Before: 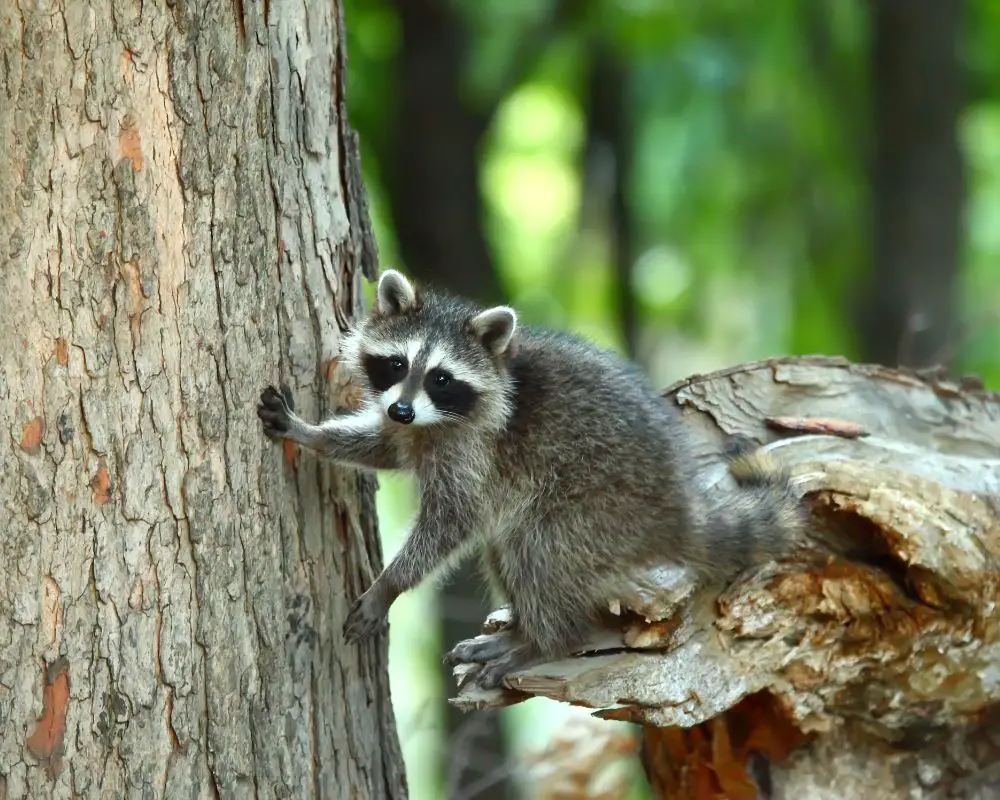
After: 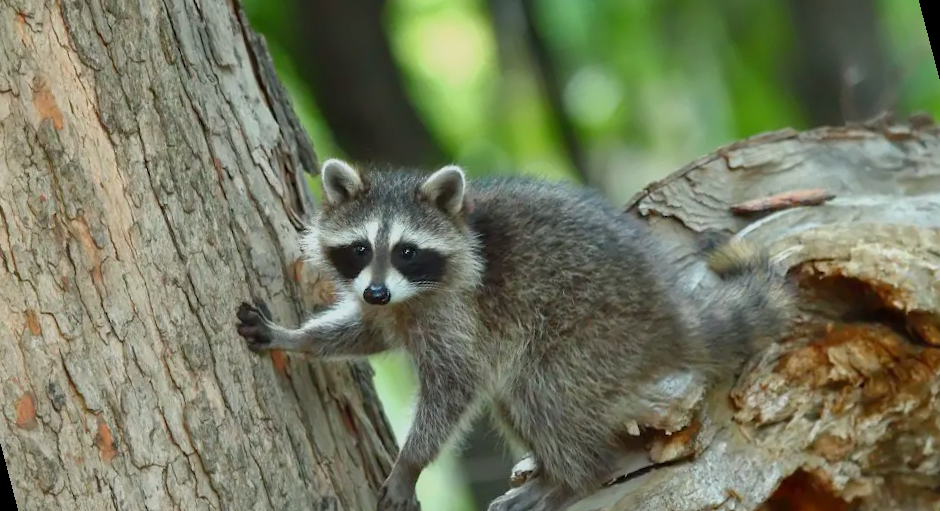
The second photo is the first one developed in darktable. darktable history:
rotate and perspective: rotation -14.8°, crop left 0.1, crop right 0.903, crop top 0.25, crop bottom 0.748
tone equalizer: -8 EV 0.25 EV, -7 EV 0.417 EV, -6 EV 0.417 EV, -5 EV 0.25 EV, -3 EV -0.25 EV, -2 EV -0.417 EV, -1 EV -0.417 EV, +0 EV -0.25 EV, edges refinement/feathering 500, mask exposure compensation -1.57 EV, preserve details guided filter
